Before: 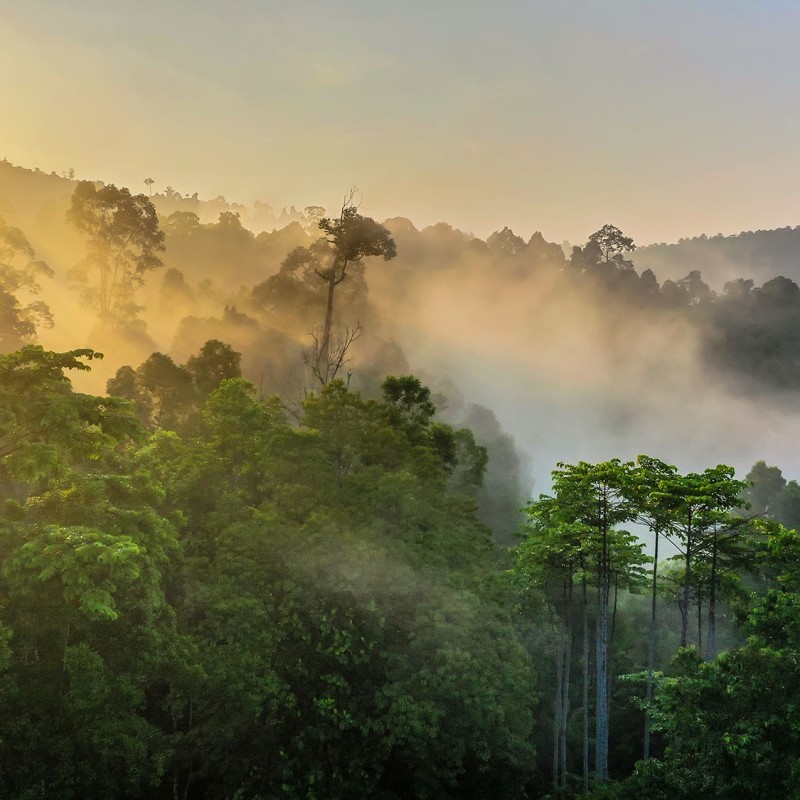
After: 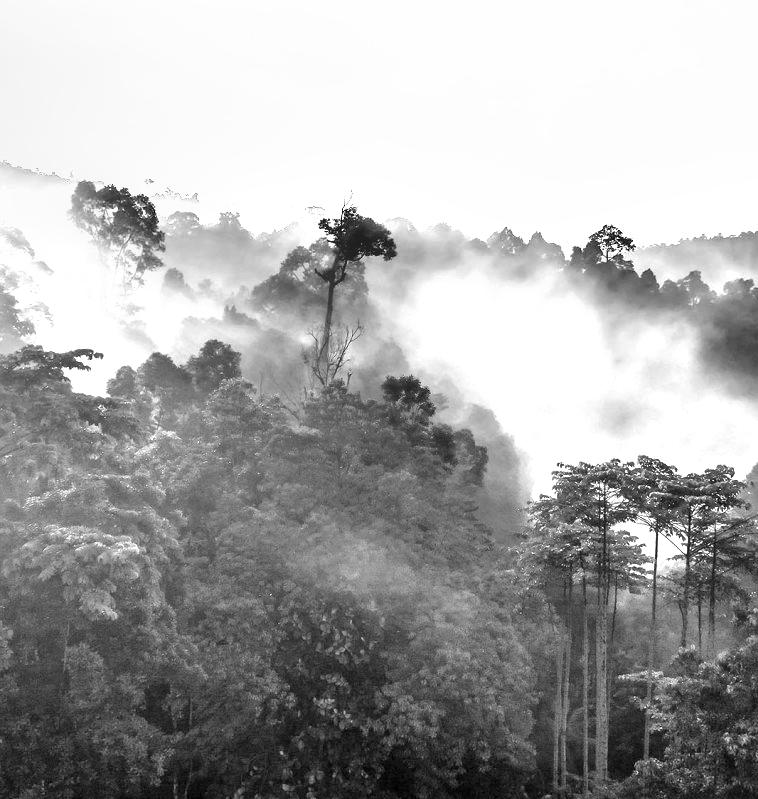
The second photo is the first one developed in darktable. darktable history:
shadows and highlights: white point adjustment 0.05, highlights color adjustment 55.9%, soften with gaussian
monochrome: a -3.63, b -0.465
exposure: black level correction 0.001, exposure 1.398 EV, compensate exposure bias true, compensate highlight preservation false
crop and rotate: right 5.167%
